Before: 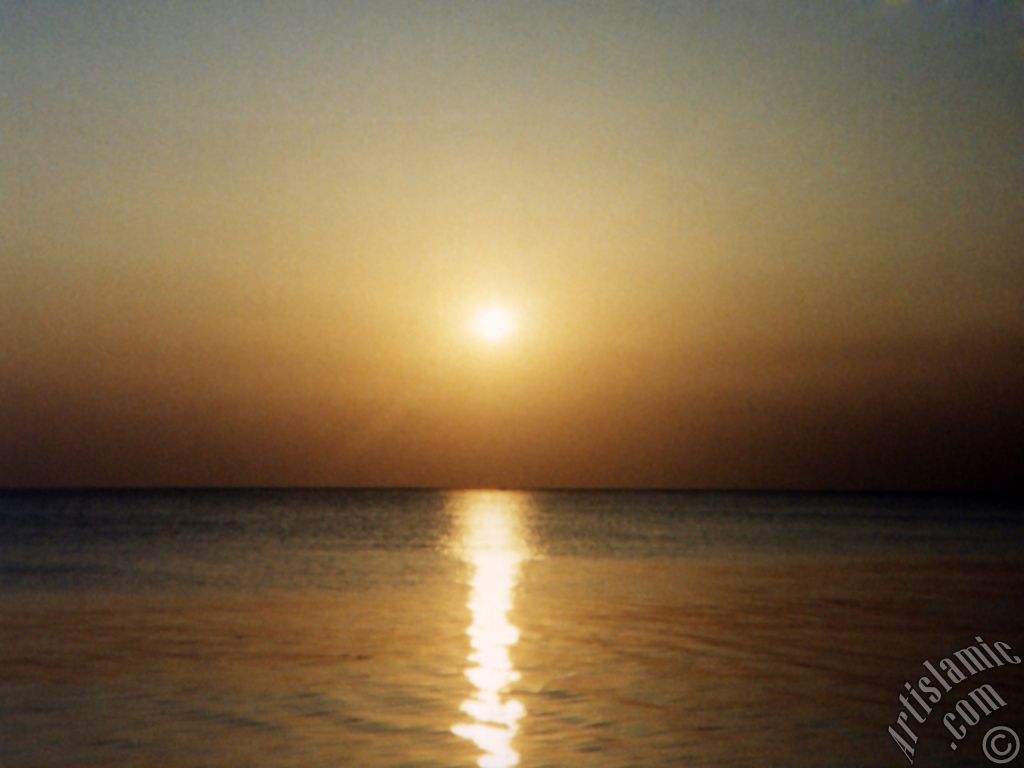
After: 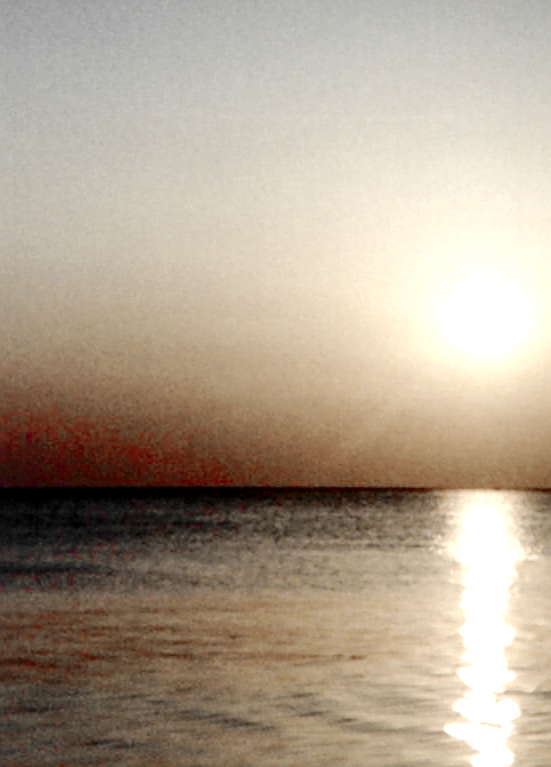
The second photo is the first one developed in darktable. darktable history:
exposure: exposure 0.6 EV, compensate highlight preservation false
color zones: curves: ch1 [(0, 0.831) (0.08, 0.771) (0.157, 0.268) (0.241, 0.207) (0.562, -0.005) (0.714, -0.013) (0.876, 0.01) (1, 0.831)]
crop: left 0.587%, right 45.588%, bottom 0.086%
local contrast: detail 130%
sharpen: on, module defaults
tone curve: curves: ch0 [(0, 0) (0.003, 0.013) (0.011, 0.012) (0.025, 0.011) (0.044, 0.016) (0.069, 0.029) (0.1, 0.045) (0.136, 0.074) (0.177, 0.123) (0.224, 0.207) (0.277, 0.313) (0.335, 0.414) (0.399, 0.509) (0.468, 0.599) (0.543, 0.663) (0.623, 0.728) (0.709, 0.79) (0.801, 0.854) (0.898, 0.925) (1, 1)], preserve colors none
